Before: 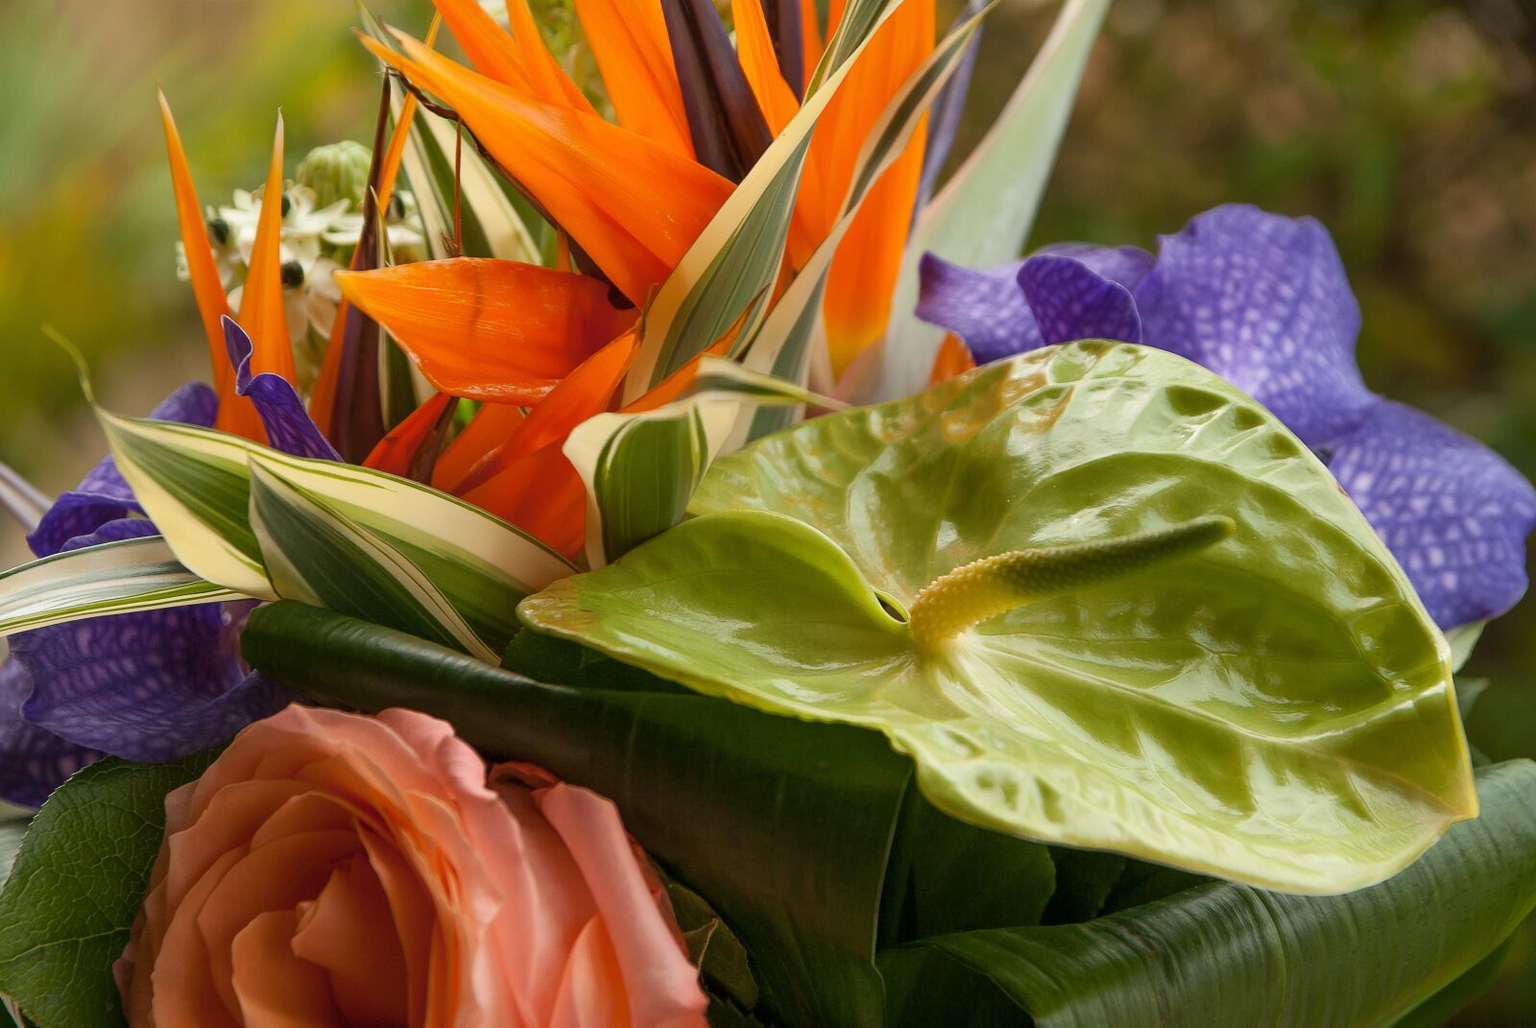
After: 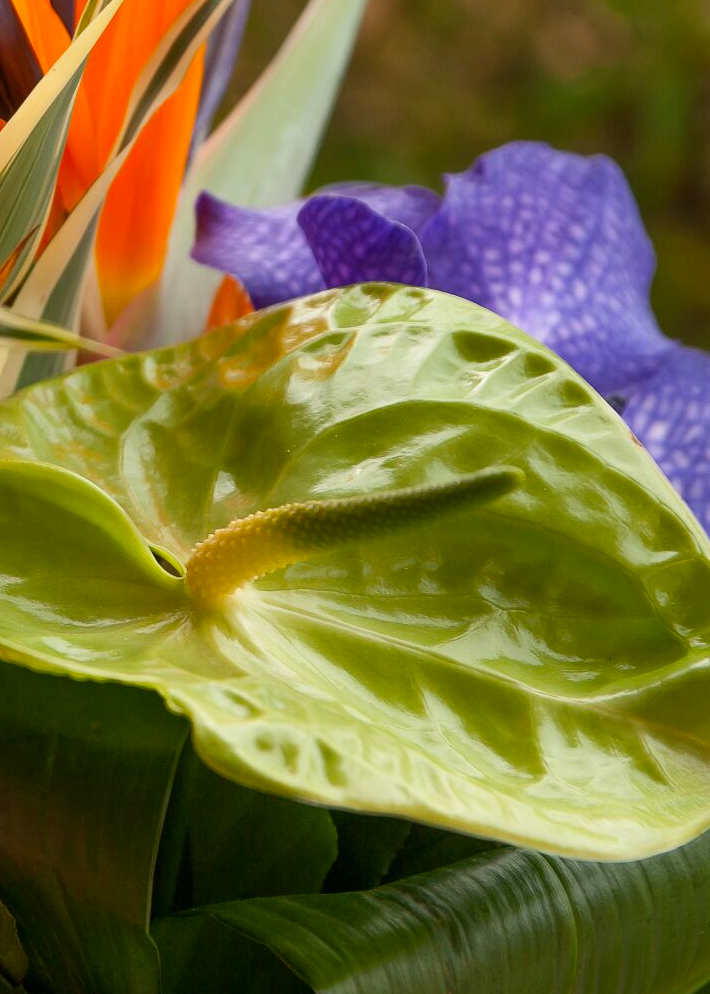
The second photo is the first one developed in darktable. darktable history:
crop: left 47.628%, top 6.643%, right 7.874%
tone equalizer: on, module defaults
contrast brightness saturation: contrast 0.04, saturation 0.16
